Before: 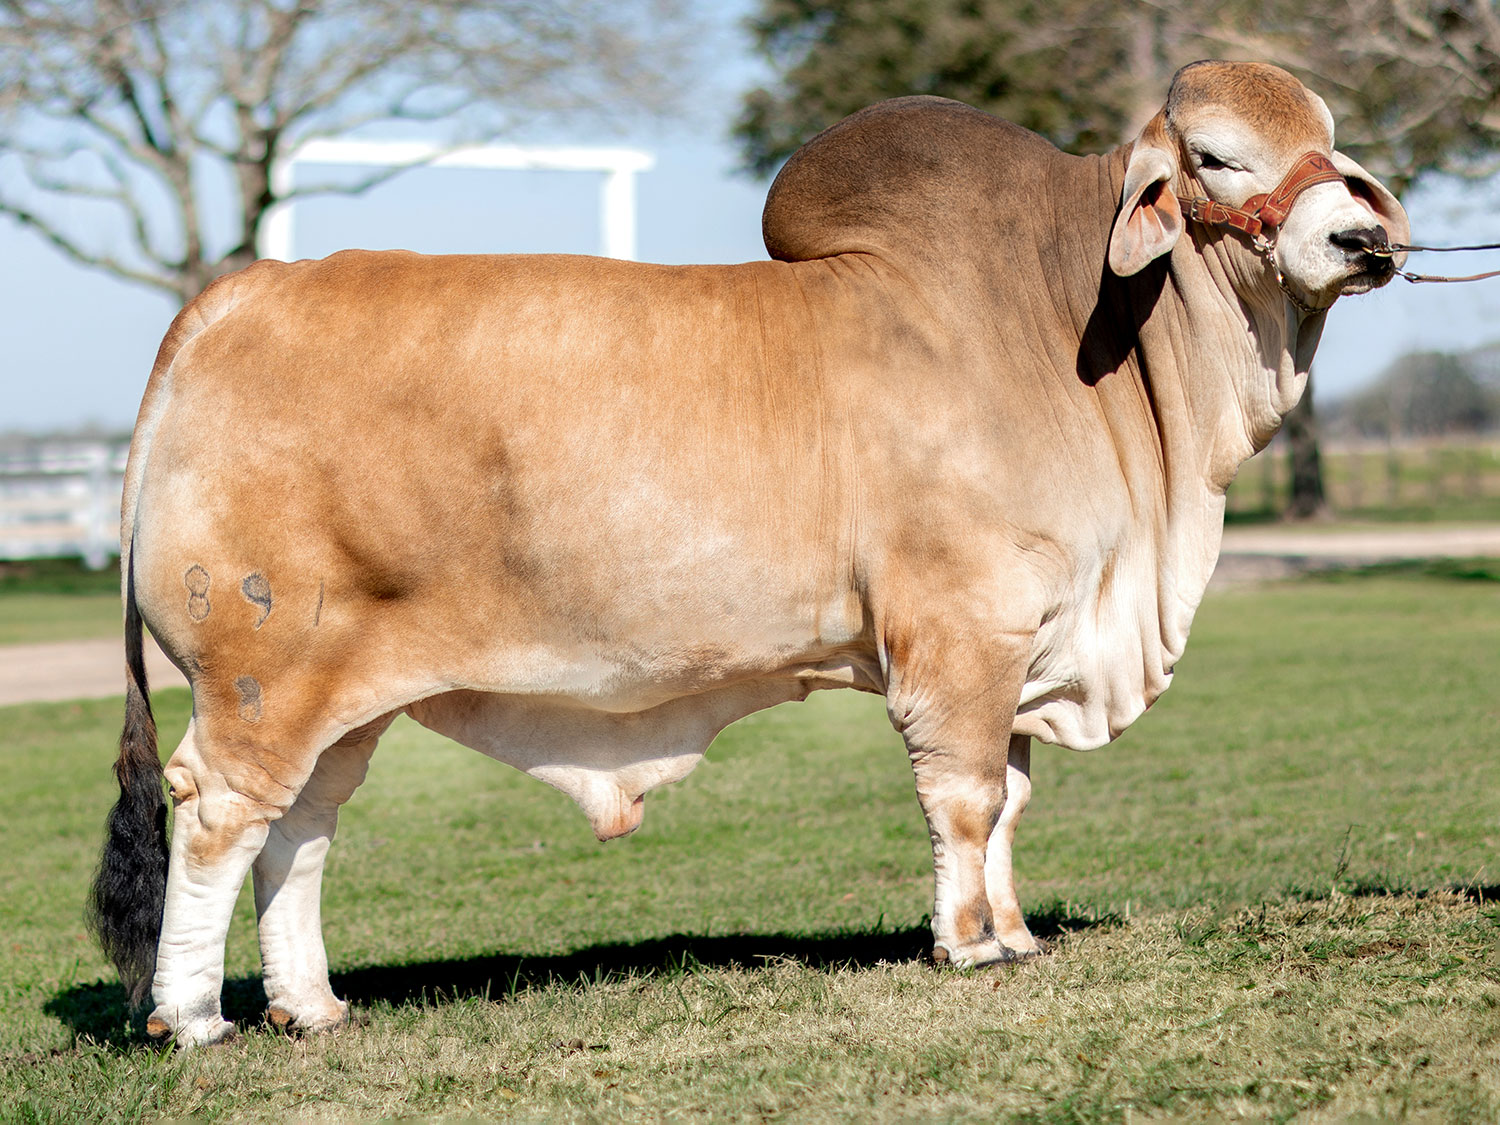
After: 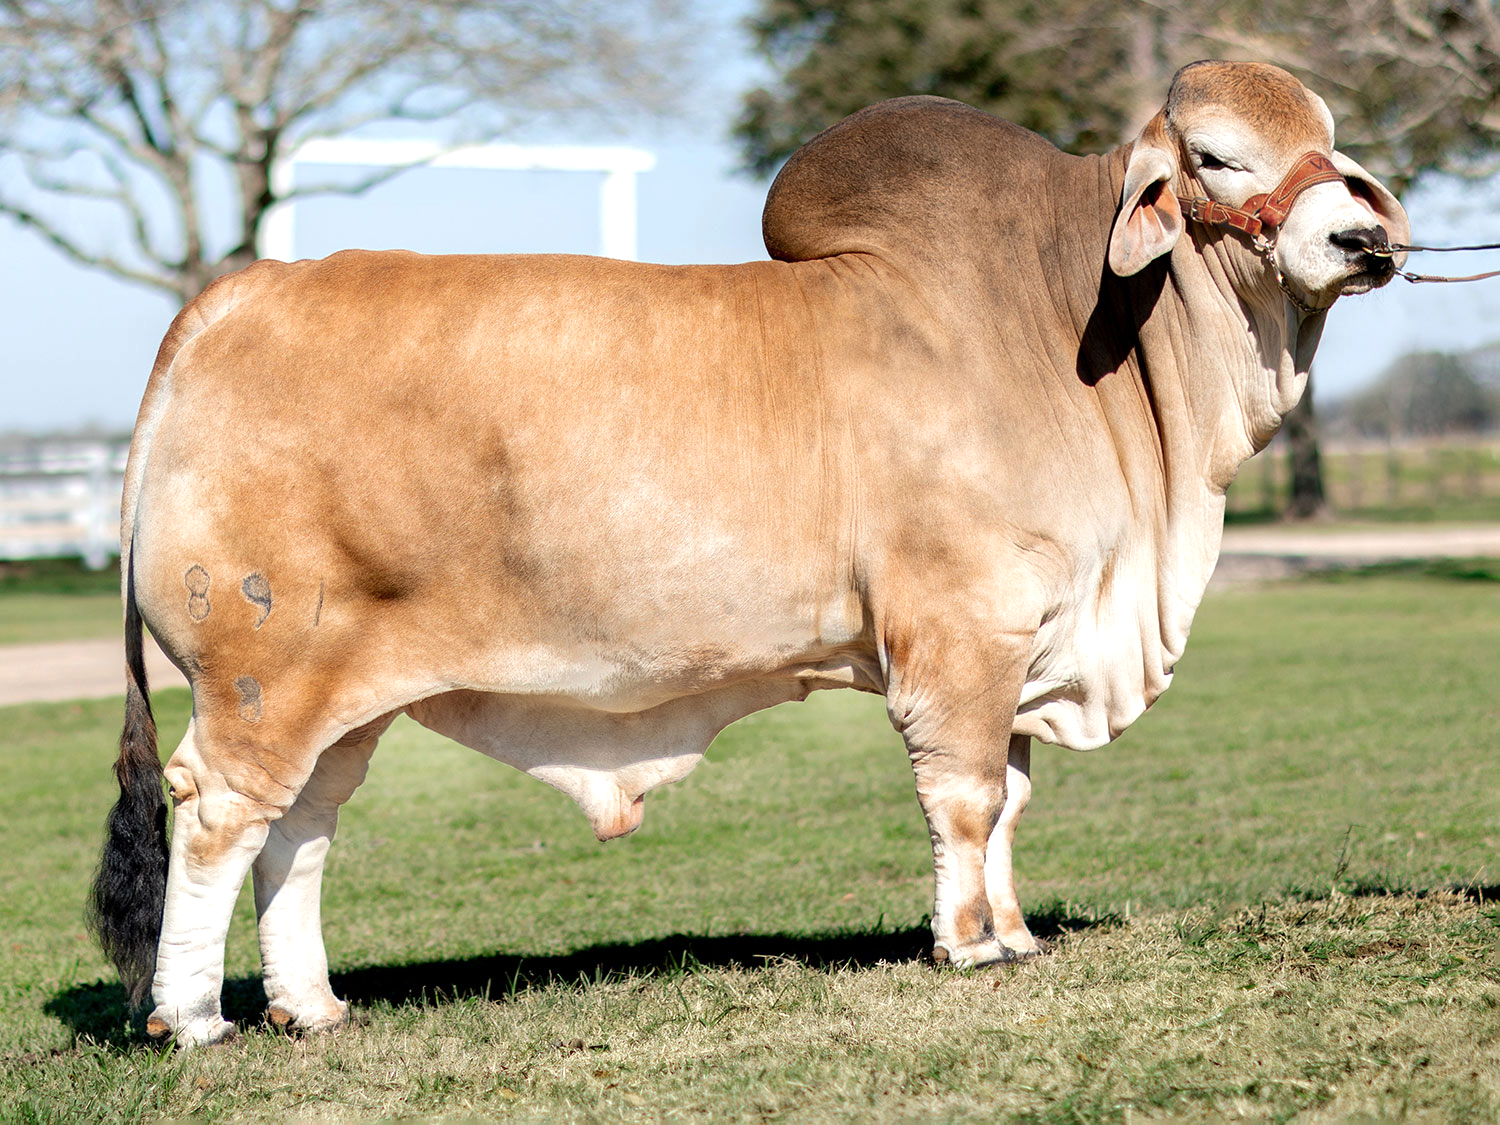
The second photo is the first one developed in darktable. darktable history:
contrast brightness saturation: saturation -0.05
levels: levels [0, 0.474, 0.947]
